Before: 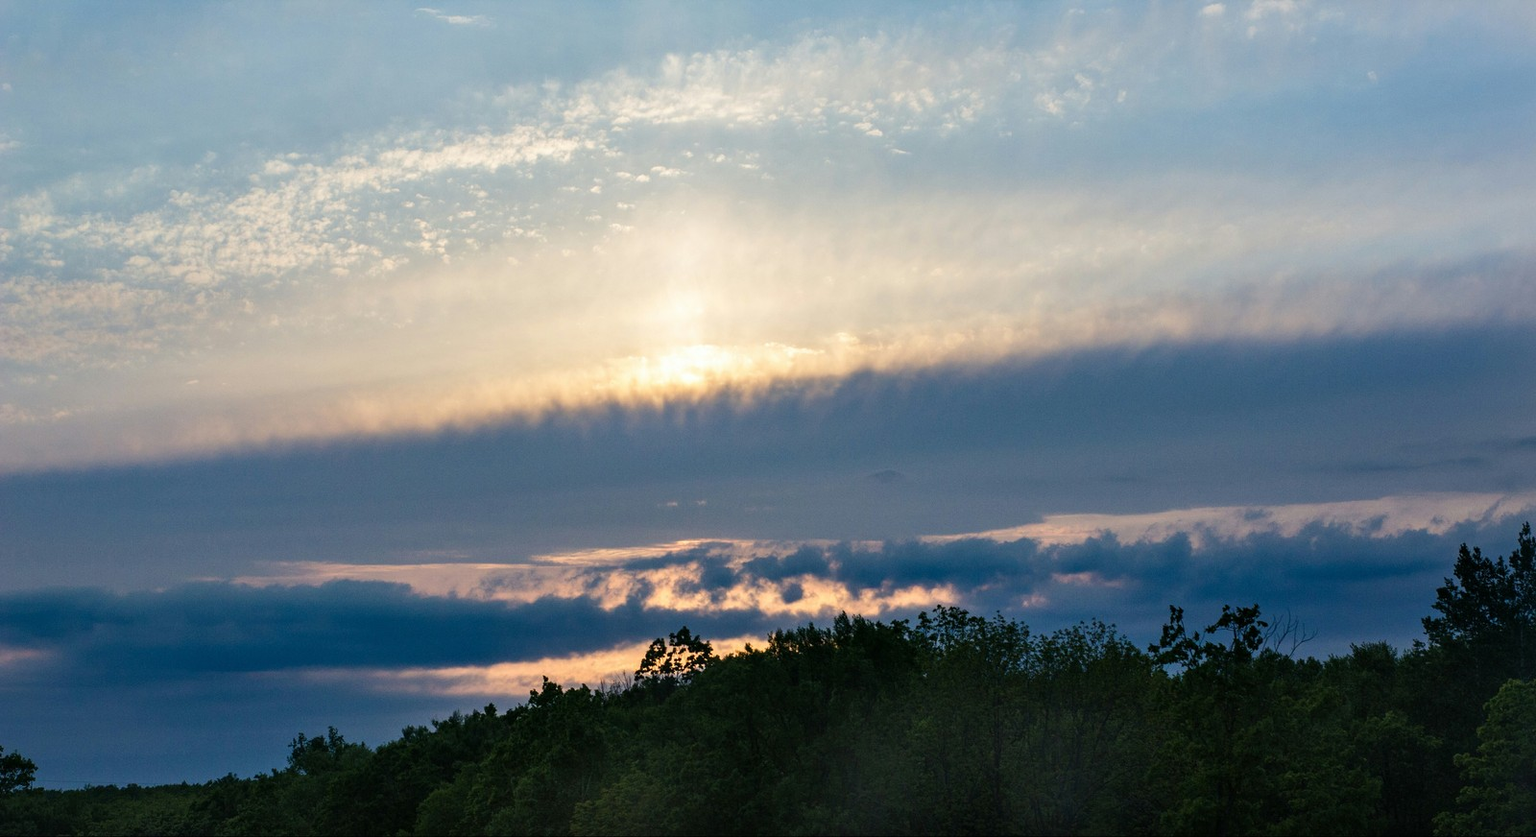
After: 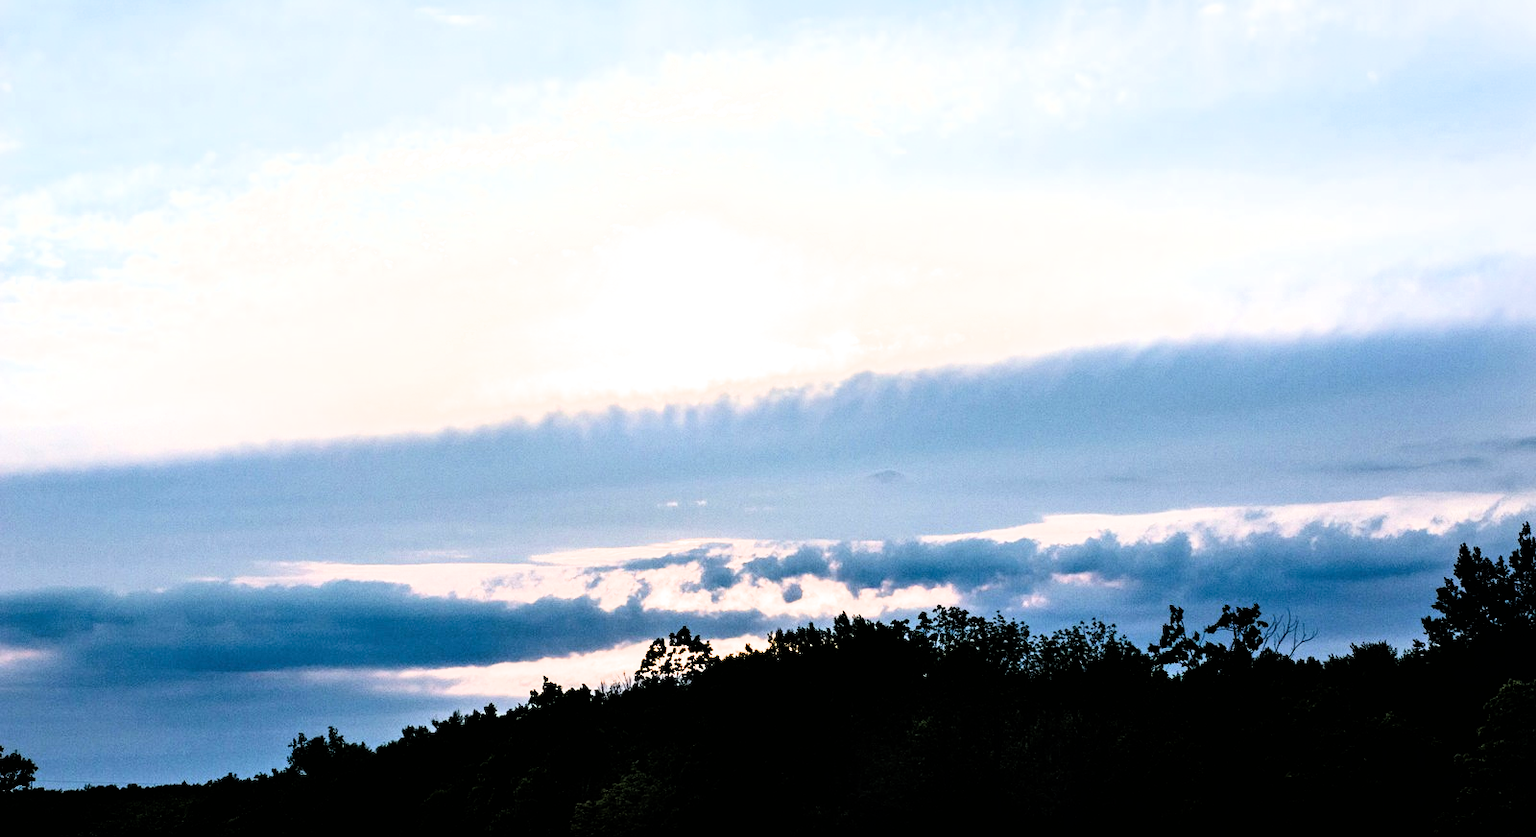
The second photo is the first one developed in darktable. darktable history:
filmic rgb: black relative exposure -8.29 EV, white relative exposure 2.22 EV, threshold 3.05 EV, hardness 7.06, latitude 85.24%, contrast 1.708, highlights saturation mix -4.38%, shadows ↔ highlights balance -2.8%, enable highlight reconstruction true
tone equalizer: -7 EV 0.145 EV, -6 EV 0.58 EV, -5 EV 1.14 EV, -4 EV 1.32 EV, -3 EV 1.17 EV, -2 EV 0.6 EV, -1 EV 0.155 EV, edges refinement/feathering 500, mask exposure compensation -1.57 EV, preserve details no
